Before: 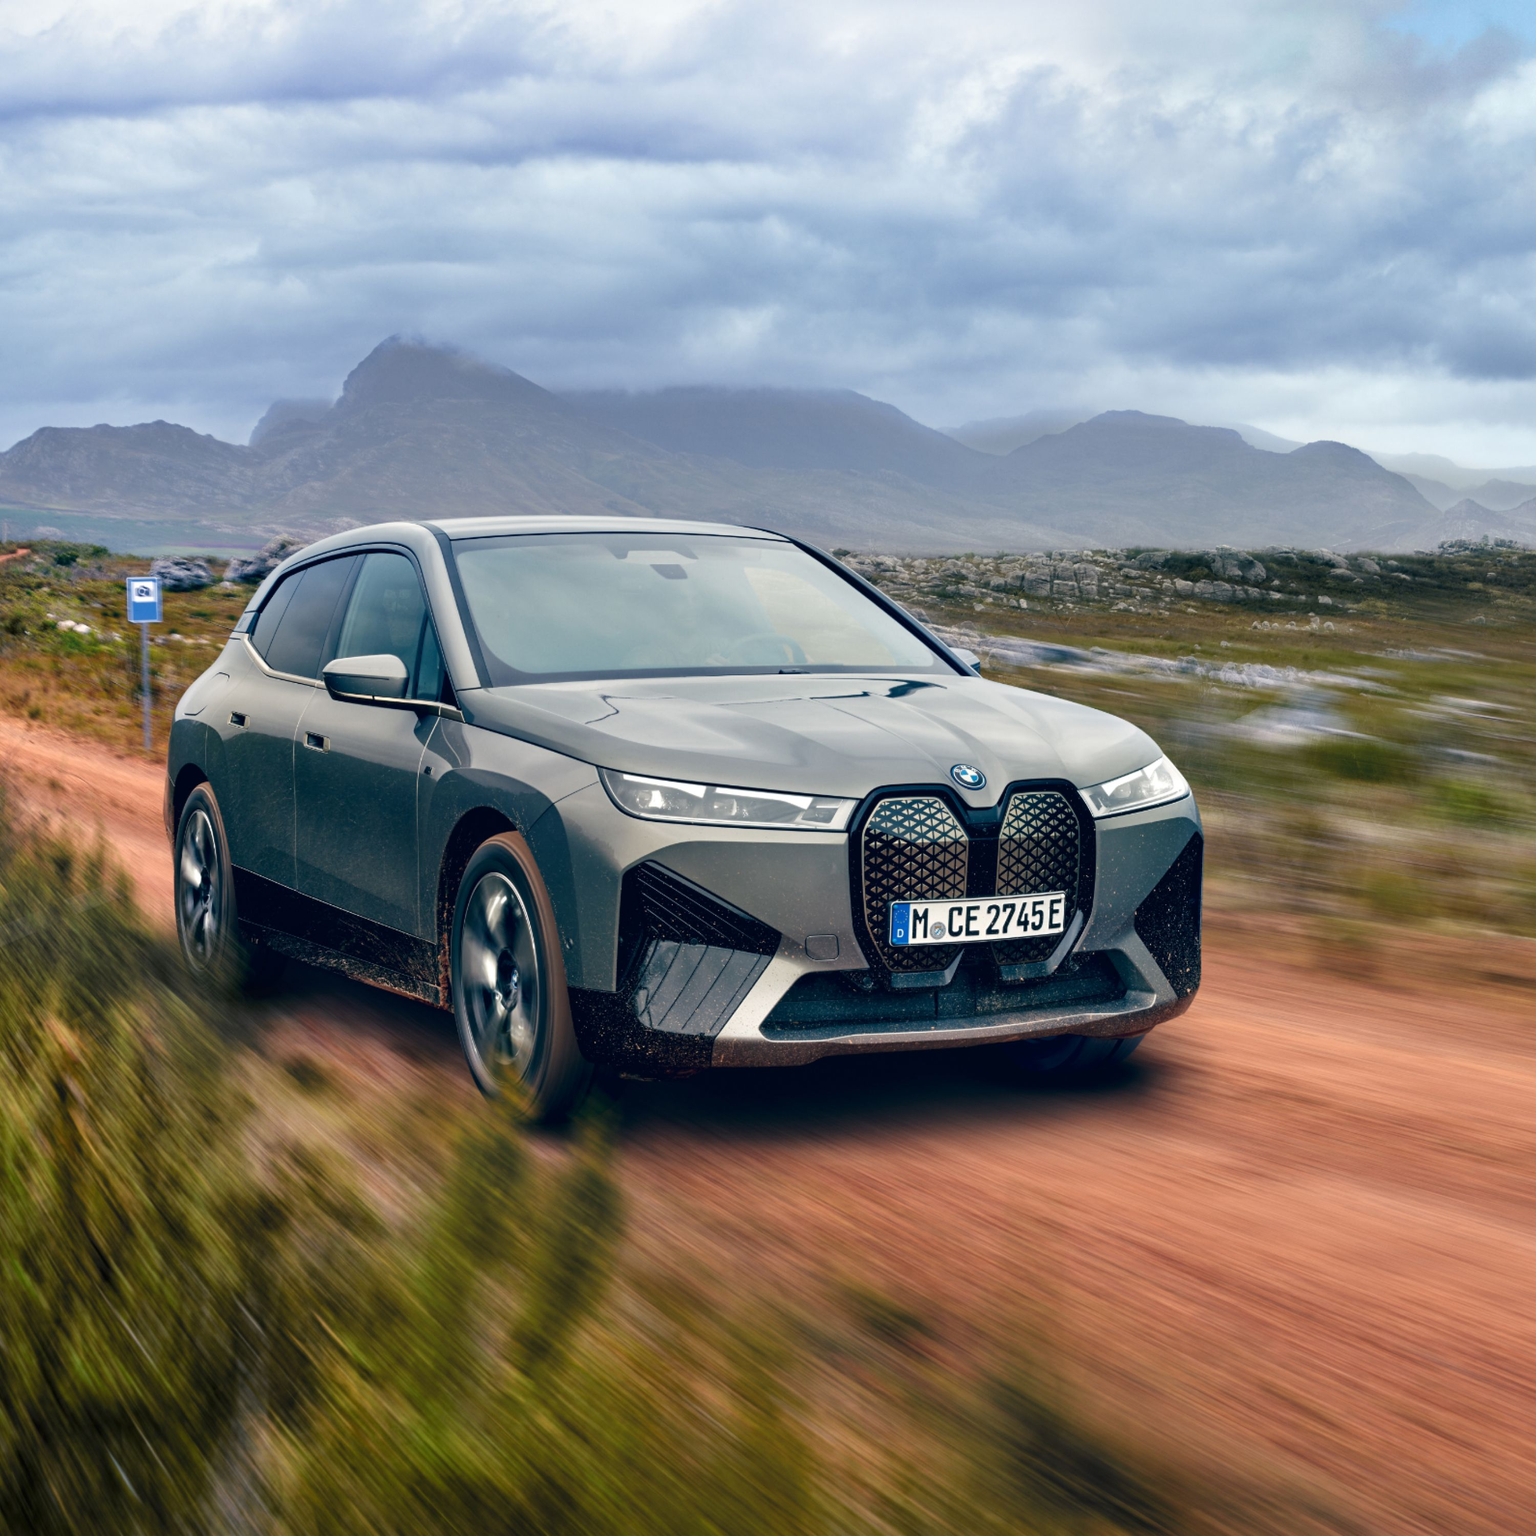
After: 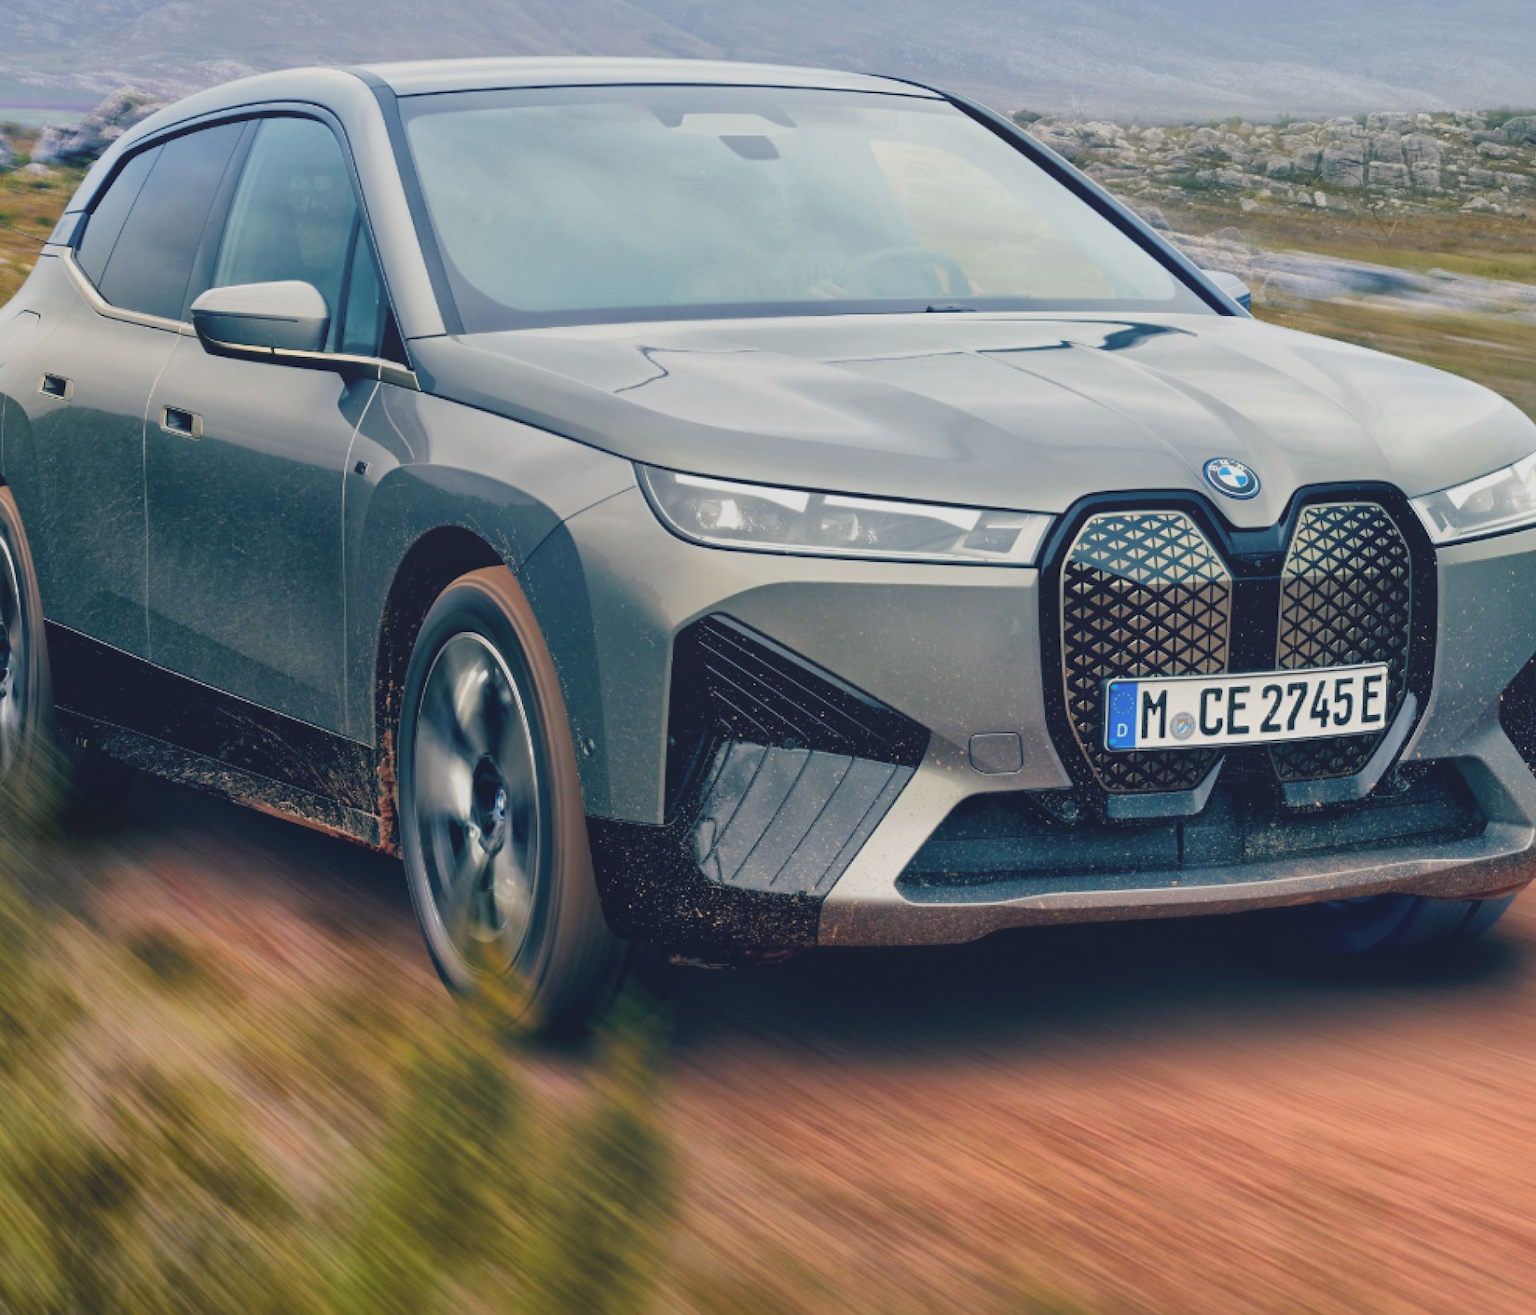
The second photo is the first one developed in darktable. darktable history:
local contrast: detail 69%
global tonemap: drago (1, 100), detail 1
crop: left 13.312%, top 31.28%, right 24.627%, bottom 15.582%
